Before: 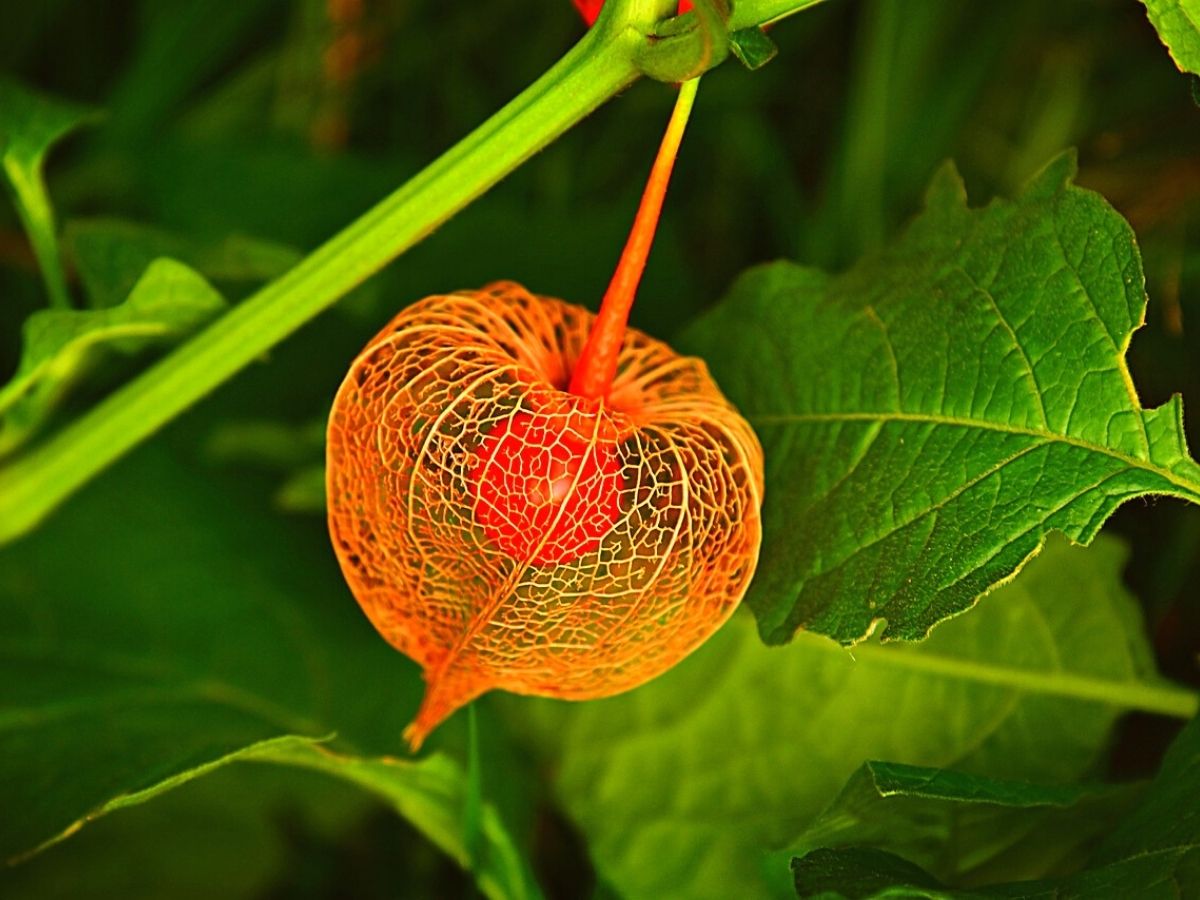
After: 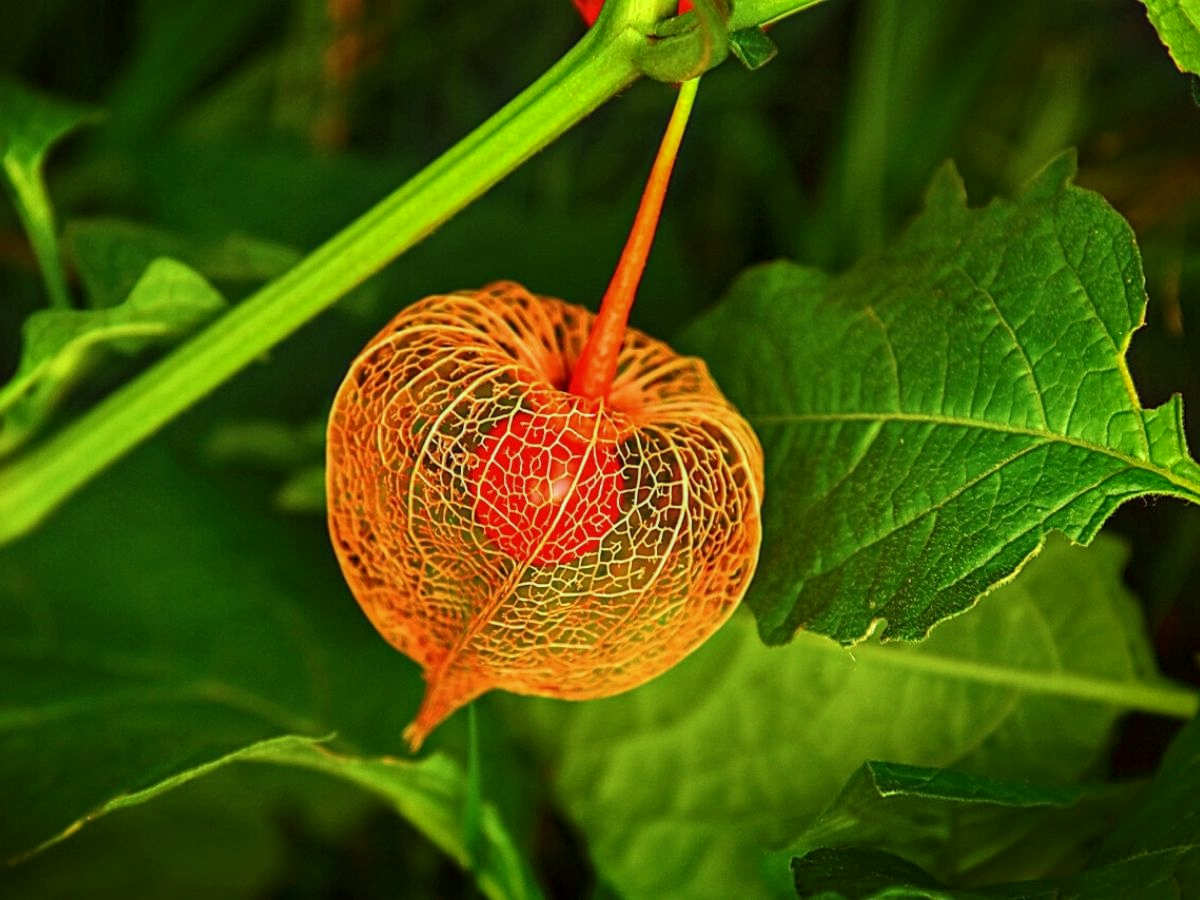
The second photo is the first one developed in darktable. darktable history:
white balance: red 0.925, blue 1.046
shadows and highlights: shadows -23.08, highlights 46.15, soften with gaussian
local contrast: on, module defaults
